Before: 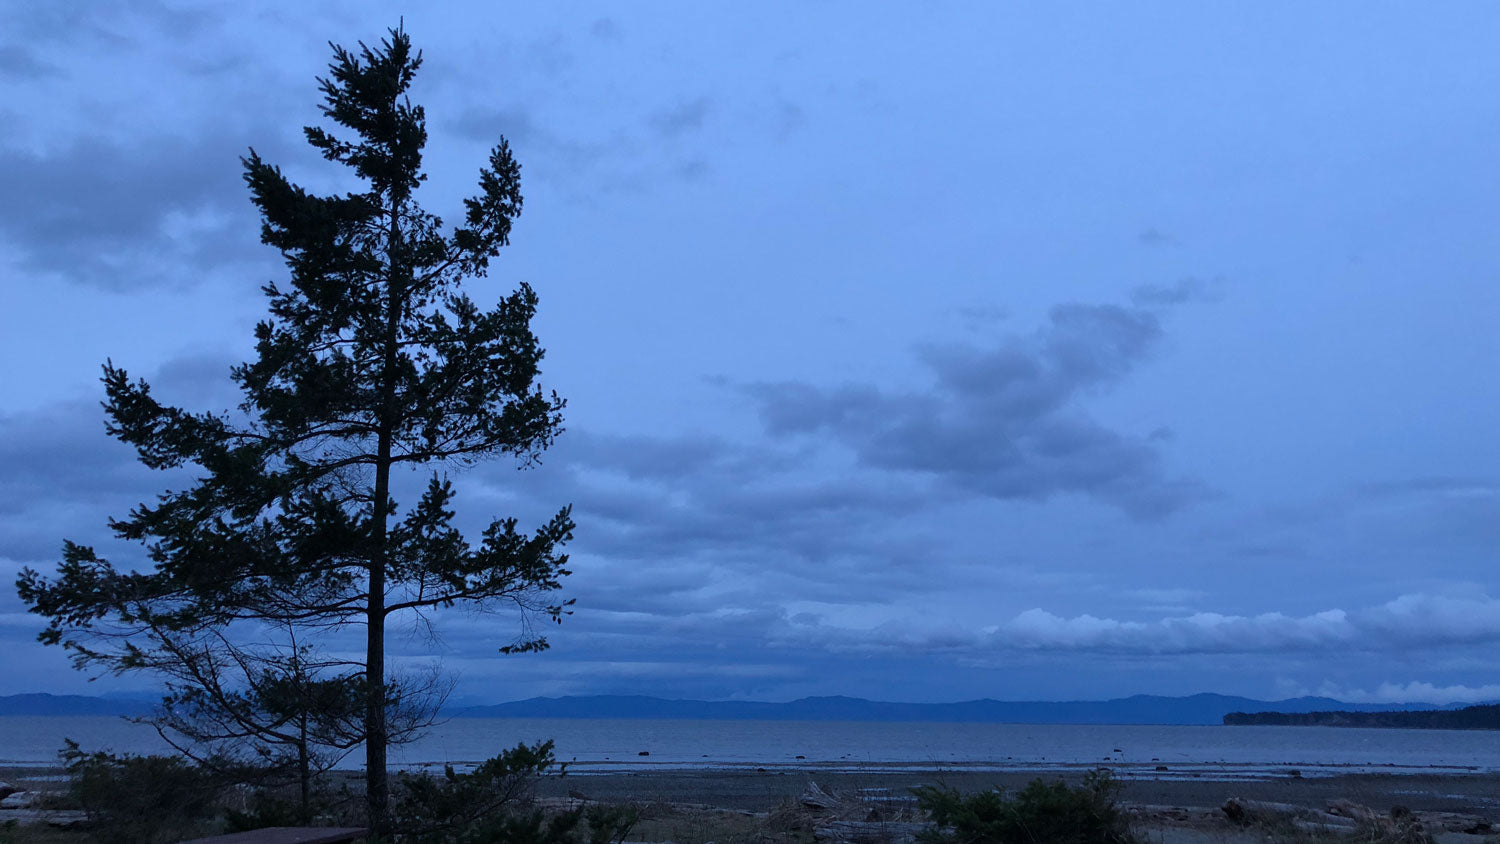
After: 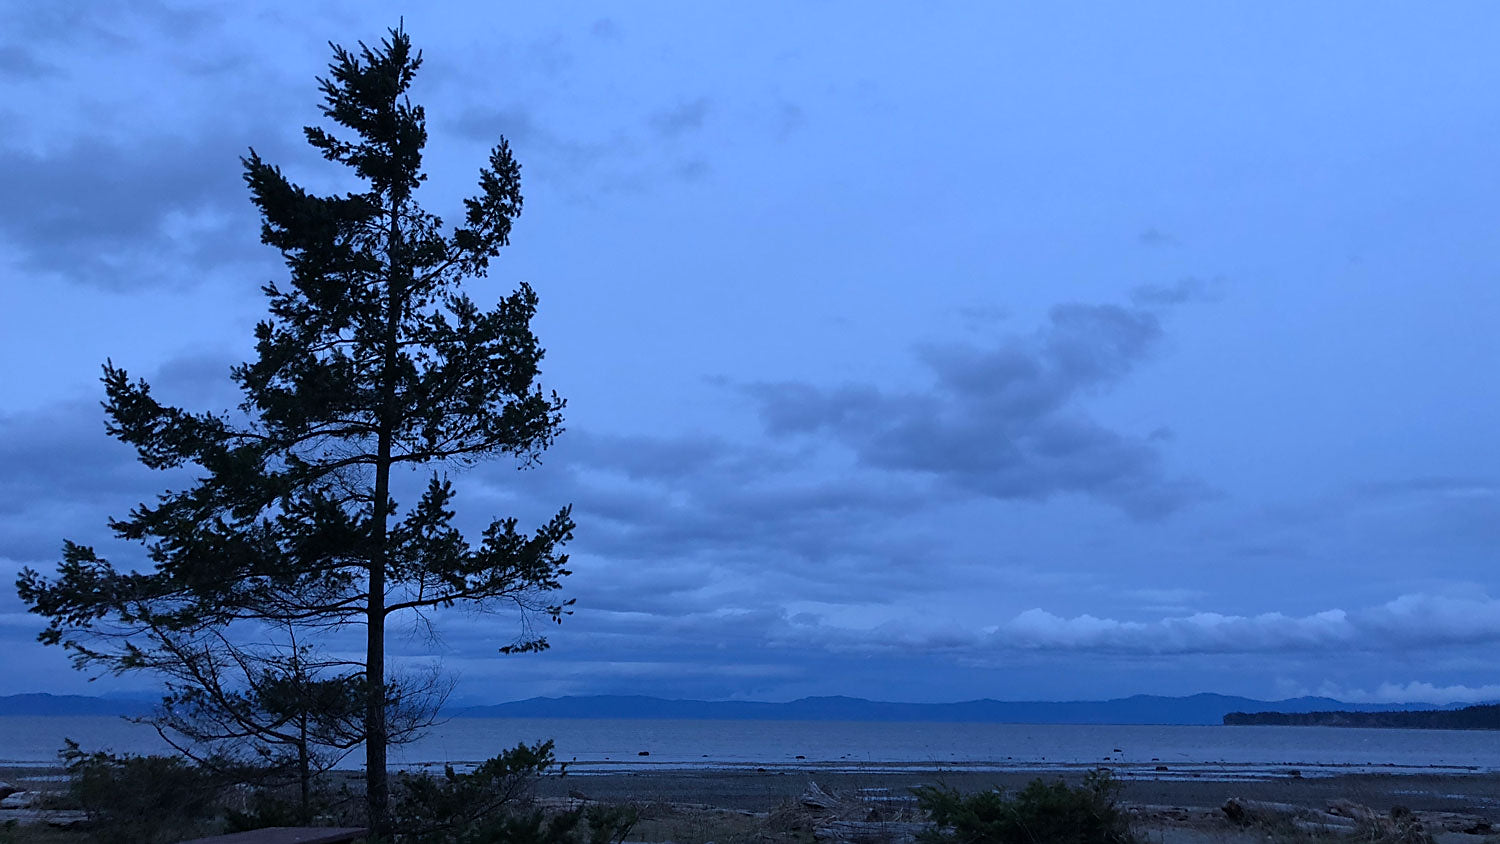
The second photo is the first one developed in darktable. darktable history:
sharpen: radius 1.864, amount 0.398, threshold 1.271
bloom: size 3%, threshold 100%, strength 0%
white balance: red 0.967, blue 1.049
